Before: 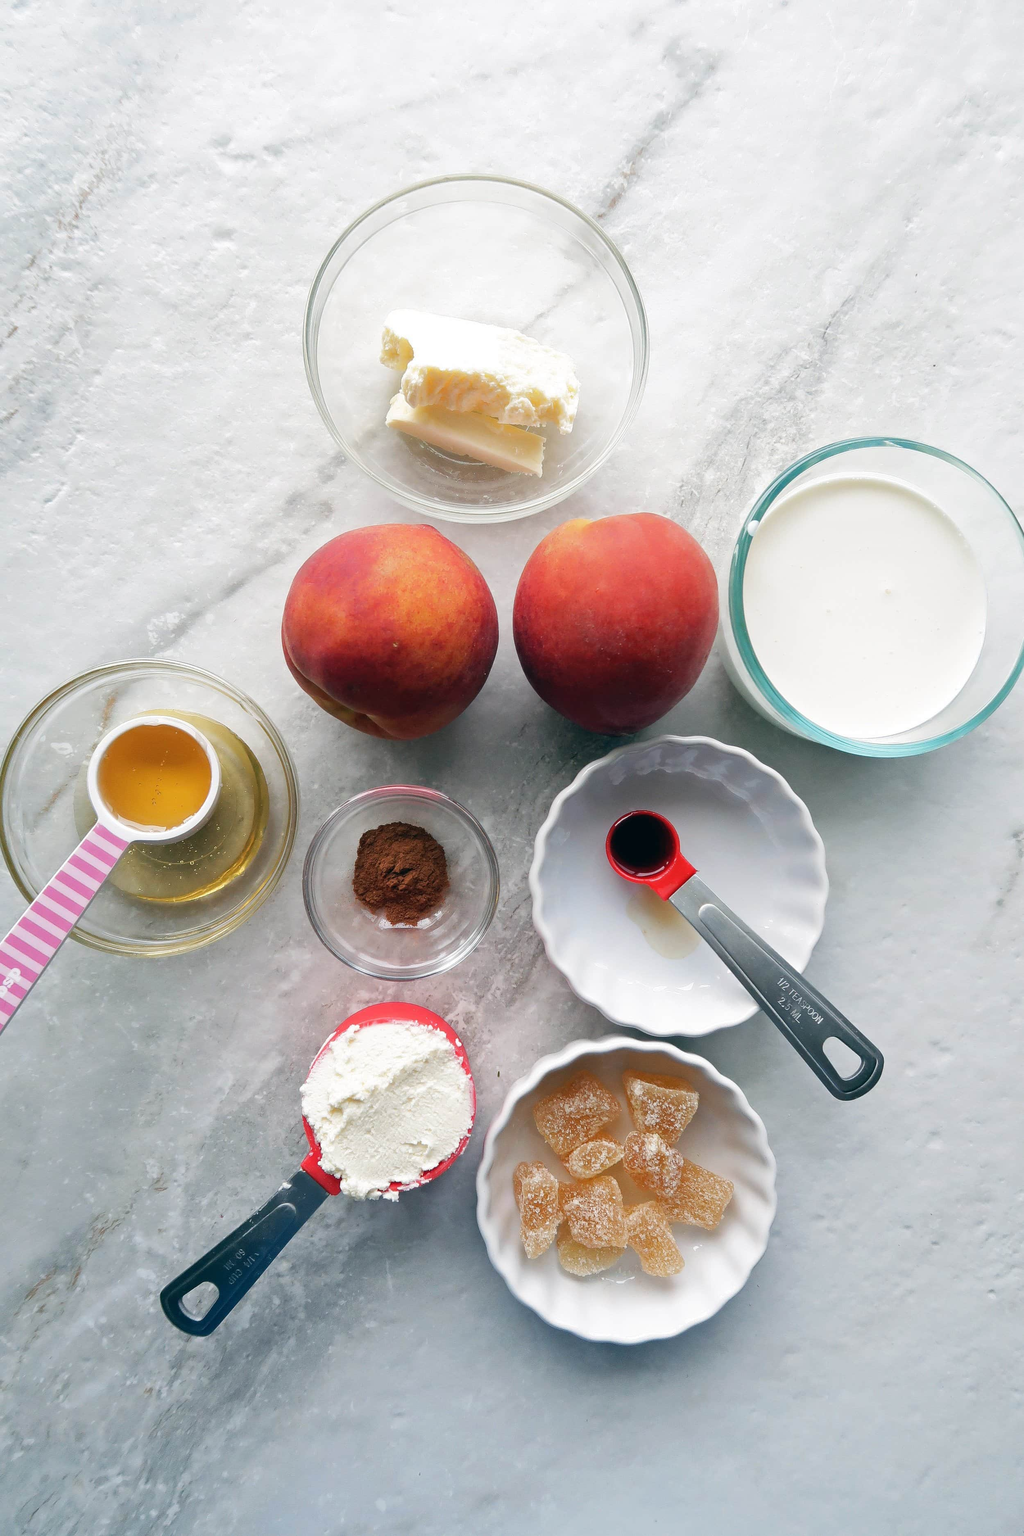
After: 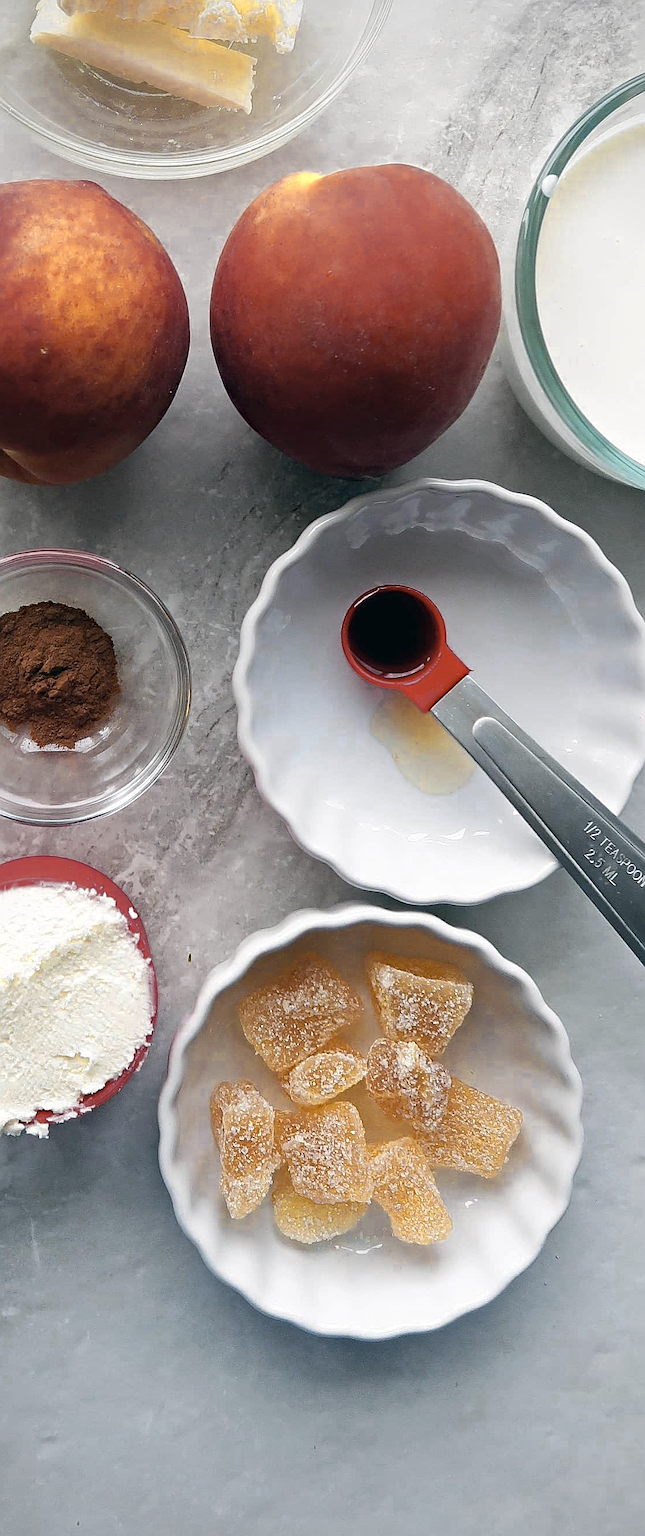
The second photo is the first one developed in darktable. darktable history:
vignetting: brightness -0.478, center (0, 0.007)
haze removal: compatibility mode true, adaptive false
color zones: curves: ch0 [(0.004, 0.306) (0.107, 0.448) (0.252, 0.656) (0.41, 0.398) (0.595, 0.515) (0.768, 0.628)]; ch1 [(0.07, 0.323) (0.151, 0.452) (0.252, 0.608) (0.346, 0.221) (0.463, 0.189) (0.61, 0.368) (0.735, 0.395) (0.921, 0.412)]; ch2 [(0, 0.476) (0.132, 0.512) (0.243, 0.512) (0.397, 0.48) (0.522, 0.376) (0.634, 0.536) (0.761, 0.46)]
exposure: compensate highlight preservation false
contrast brightness saturation: saturation -0.054
crop: left 35.603%, top 25.844%, right 19.793%, bottom 3.432%
sharpen: on, module defaults
